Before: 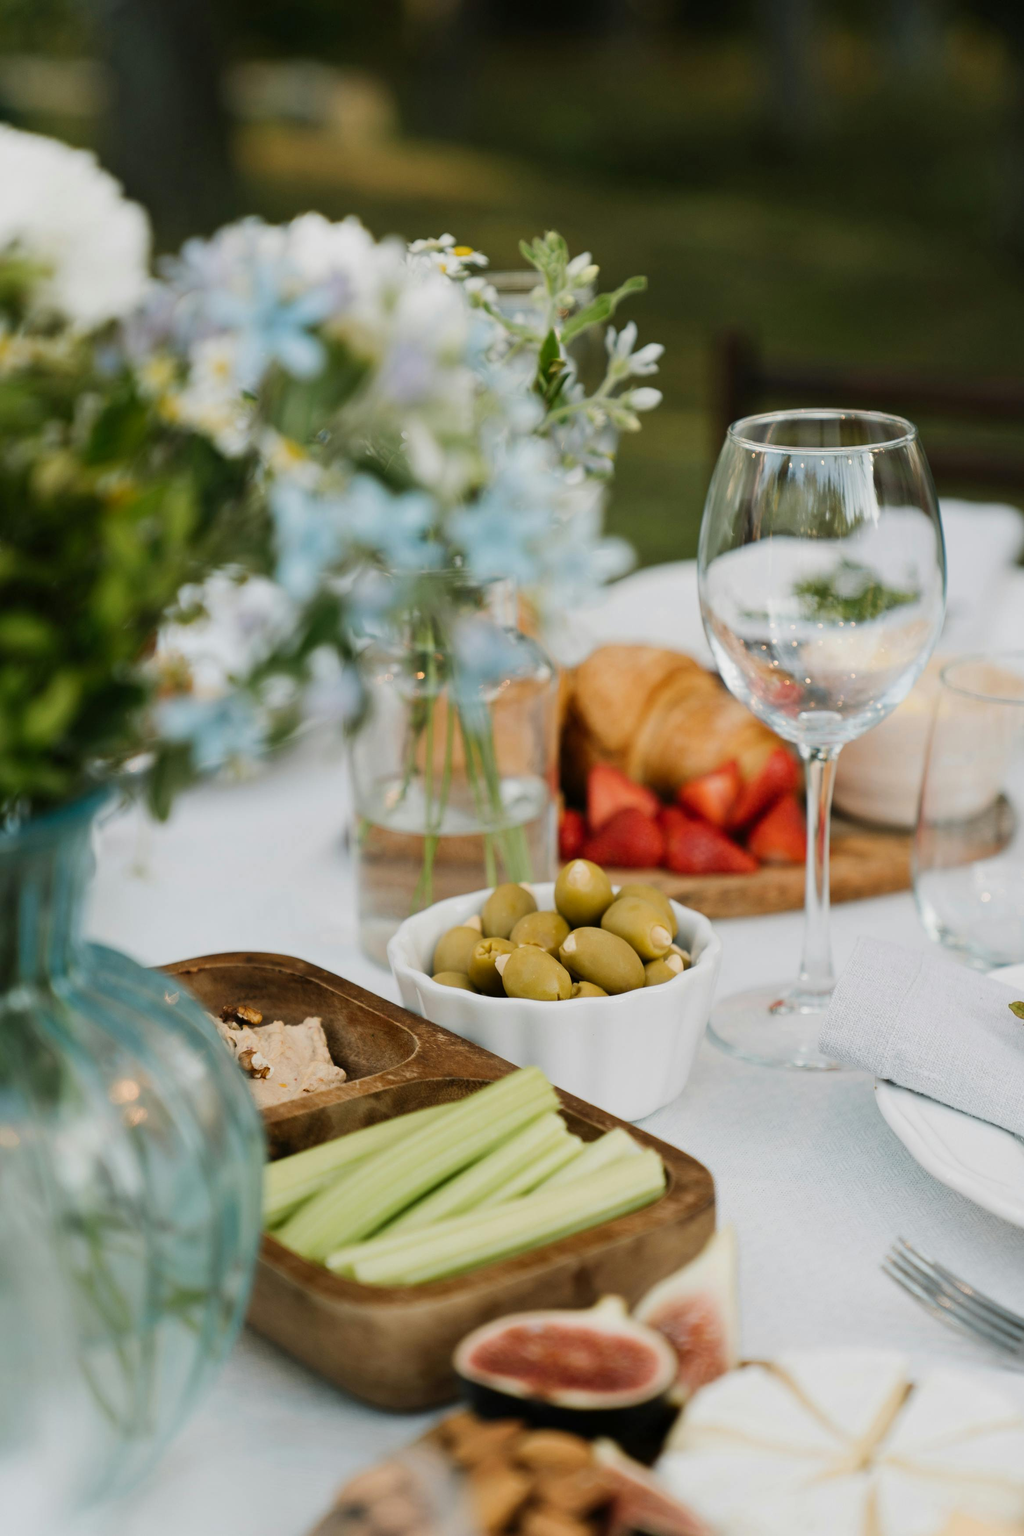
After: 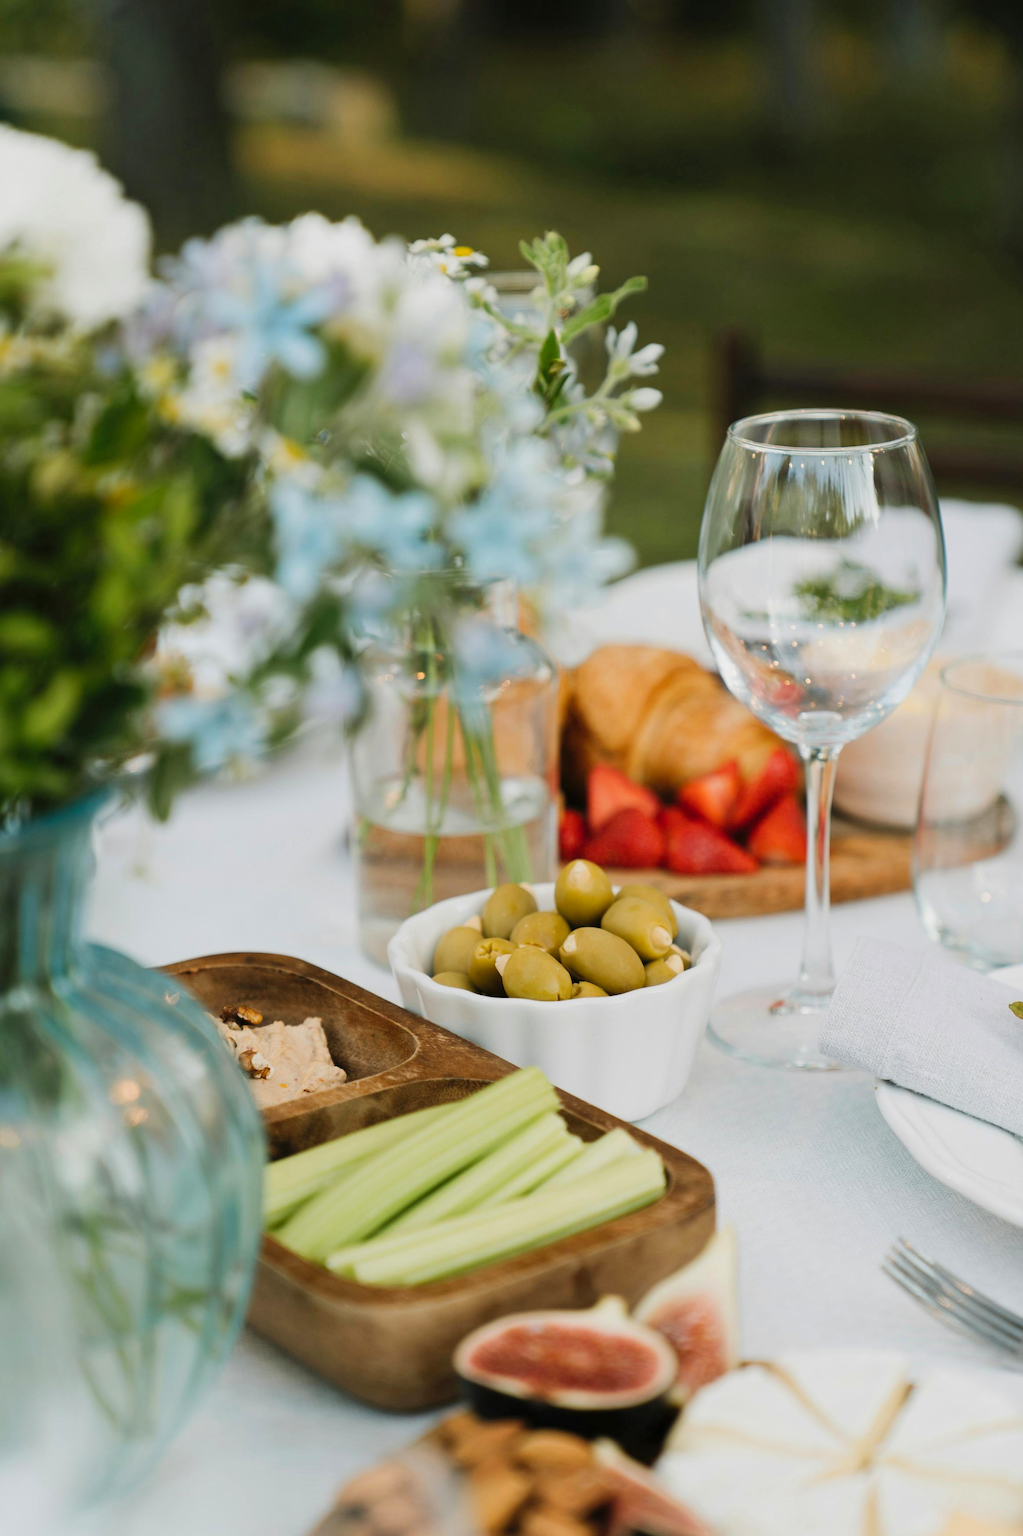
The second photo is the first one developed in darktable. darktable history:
contrast brightness saturation: contrast 0.026, brightness 0.064, saturation 0.122
